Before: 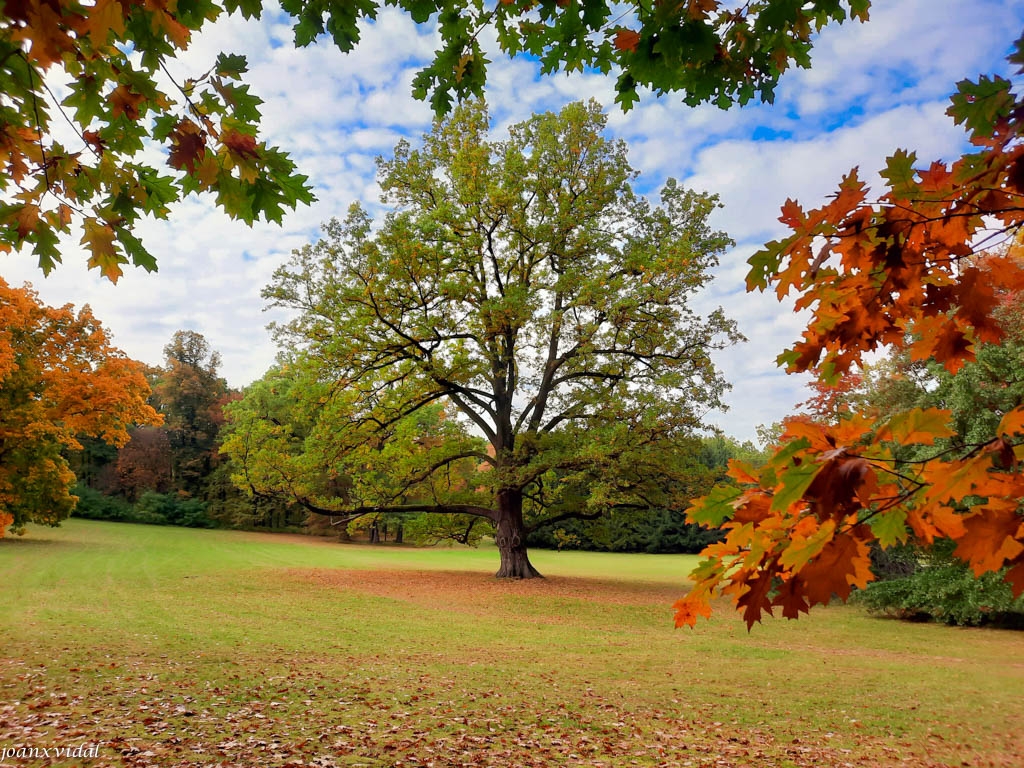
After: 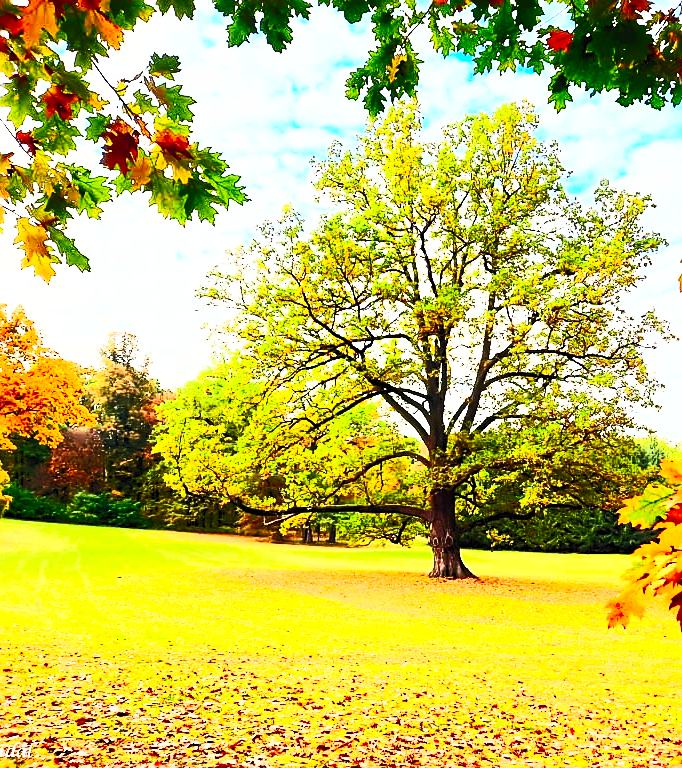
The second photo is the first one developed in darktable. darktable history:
sharpen: on, module defaults
crop and rotate: left 6.617%, right 26.717%
contrast brightness saturation: contrast 0.83, brightness 0.59, saturation 0.59
base curve: curves: ch0 [(0, 0) (0.028, 0.03) (0.121, 0.232) (0.46, 0.748) (0.859, 0.968) (1, 1)], preserve colors none
